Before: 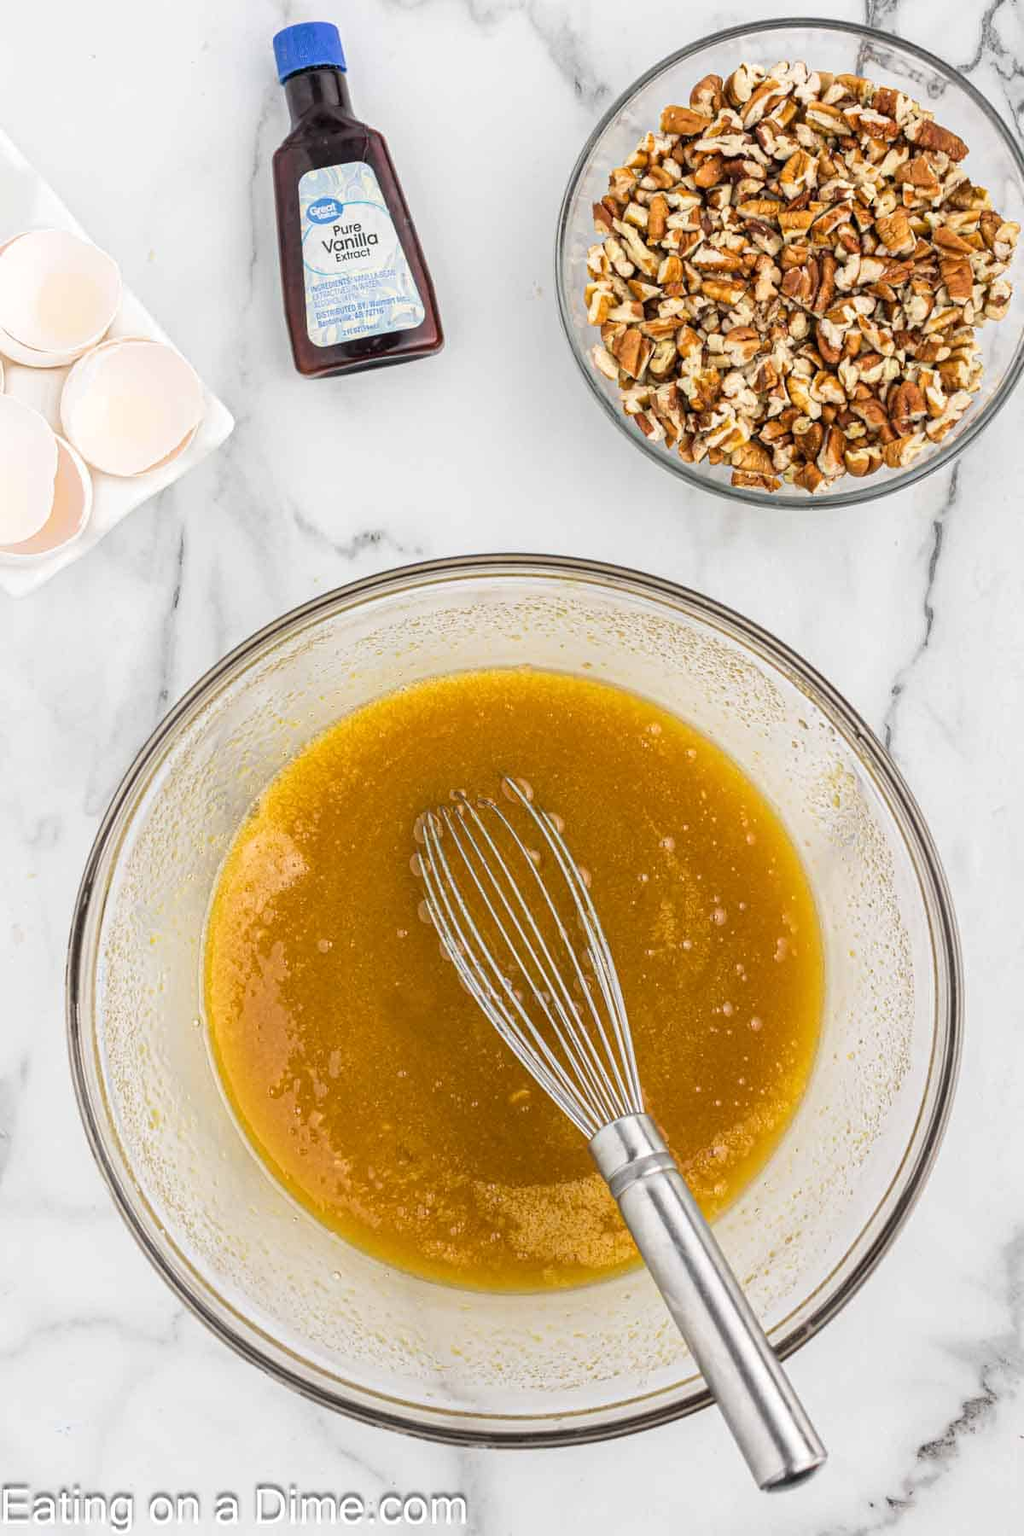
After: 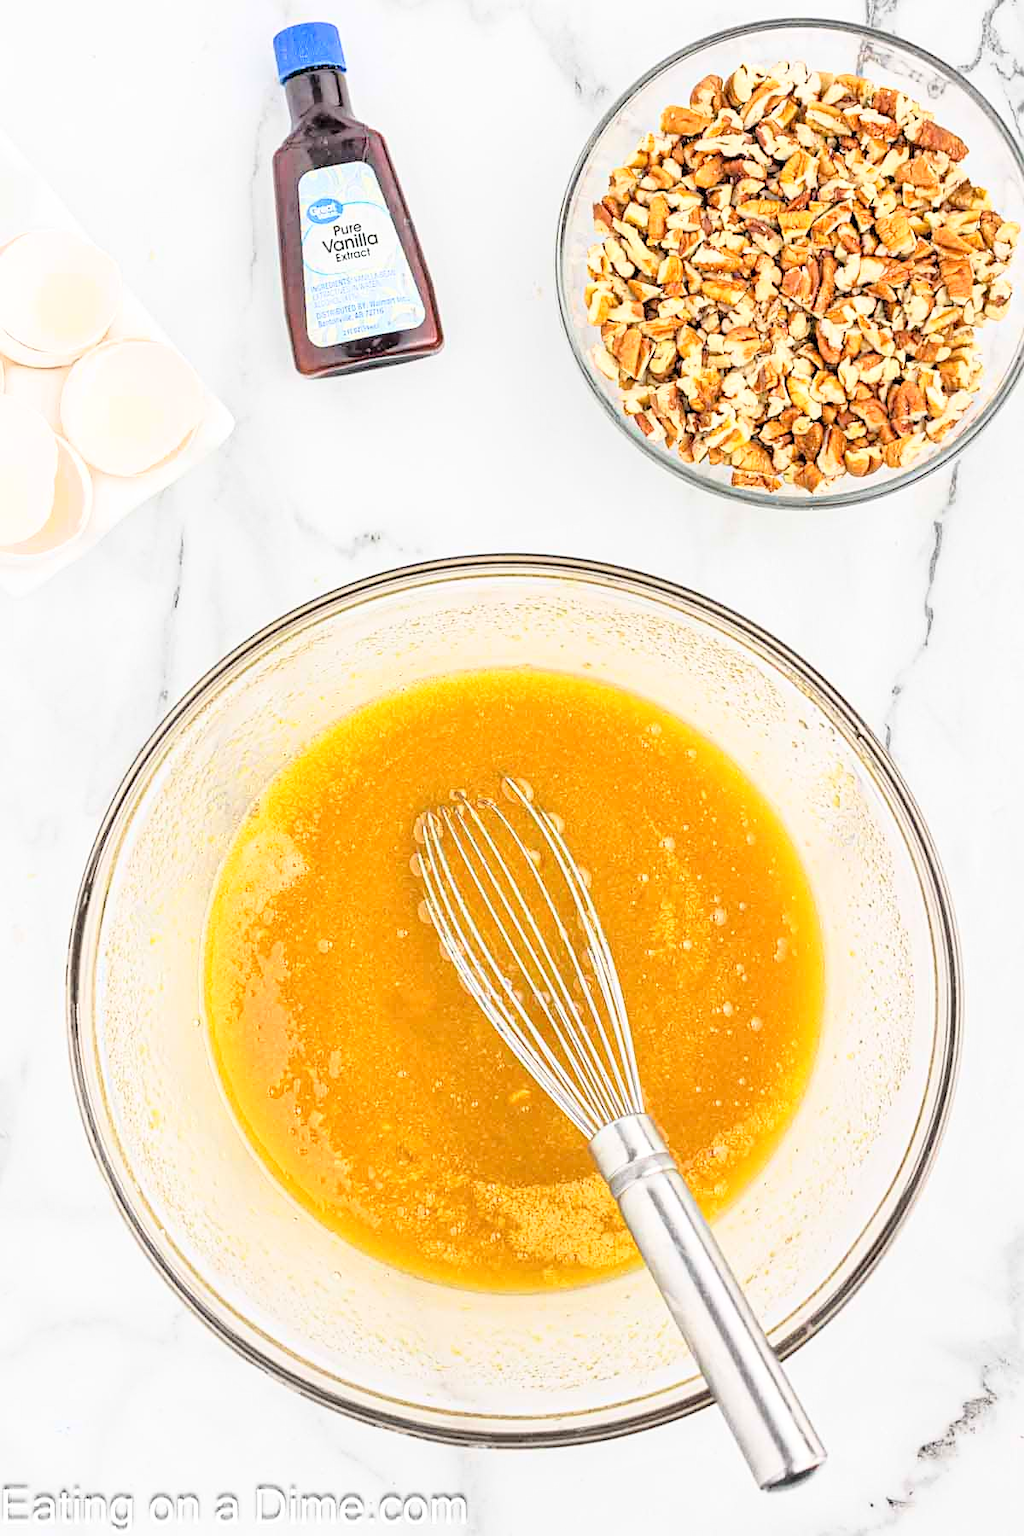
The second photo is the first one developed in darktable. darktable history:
tone equalizer: -7 EV 0.15 EV, -6 EV 0.6 EV, -5 EV 1.15 EV, -4 EV 1.33 EV, -3 EV 1.15 EV, -2 EV 0.6 EV, -1 EV 0.15 EV, mask exposure compensation -0.5 EV
base curve: curves: ch0 [(0, 0) (0.028, 0.03) (0.121, 0.232) (0.46, 0.748) (0.859, 0.968) (1, 1)]
sharpen: on, module defaults
